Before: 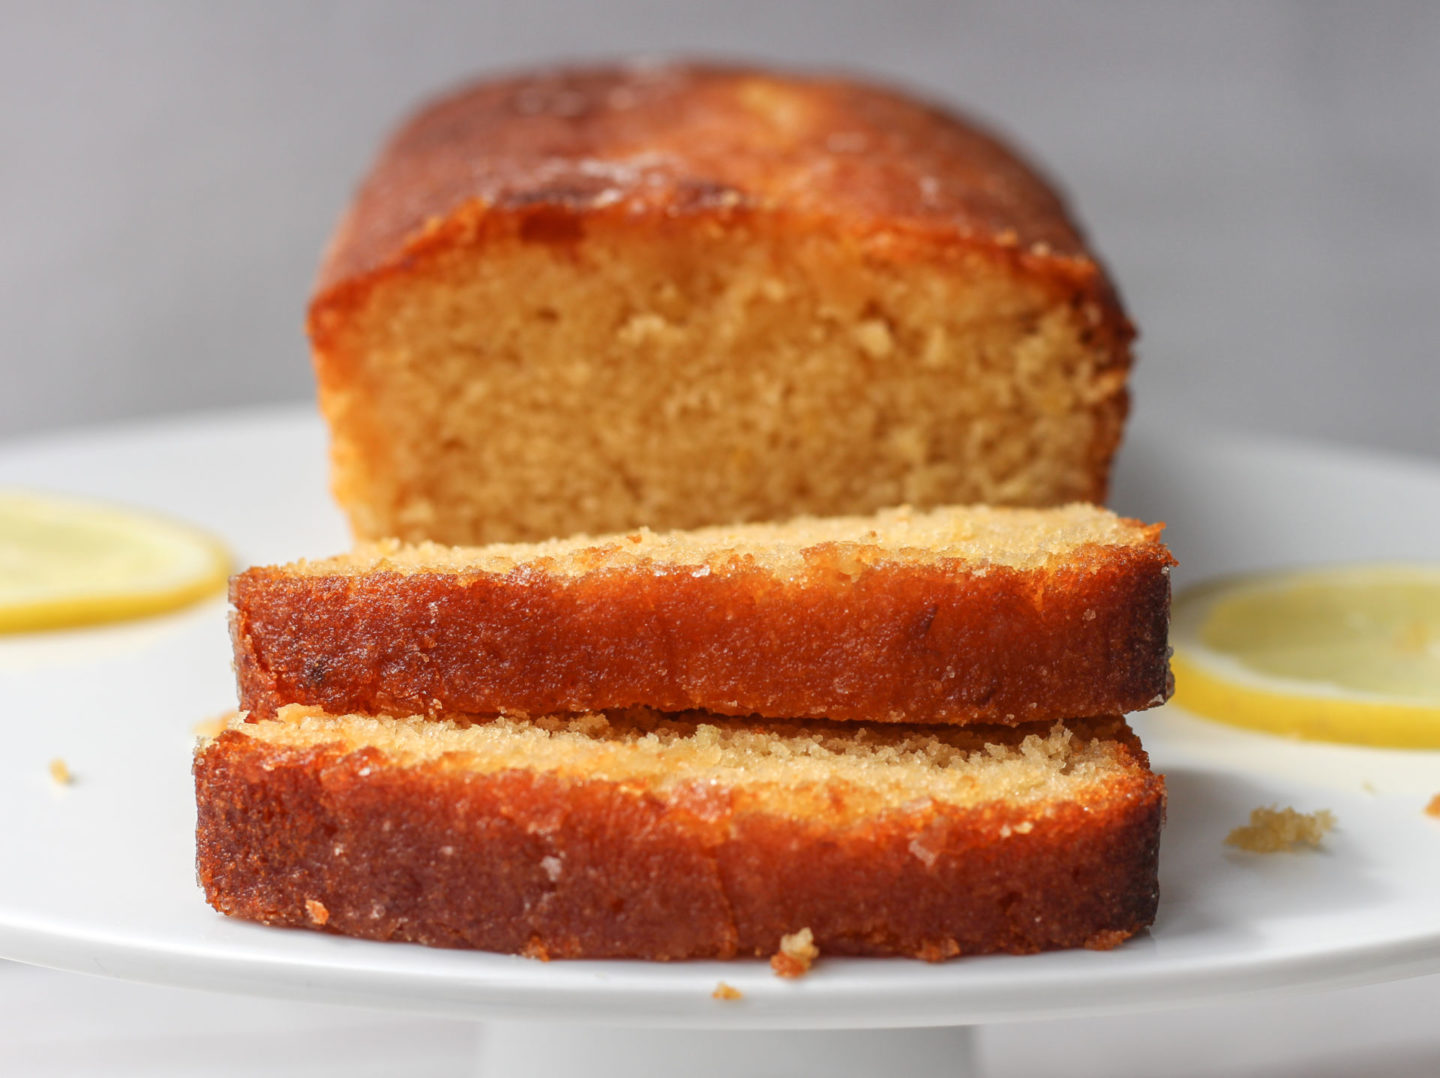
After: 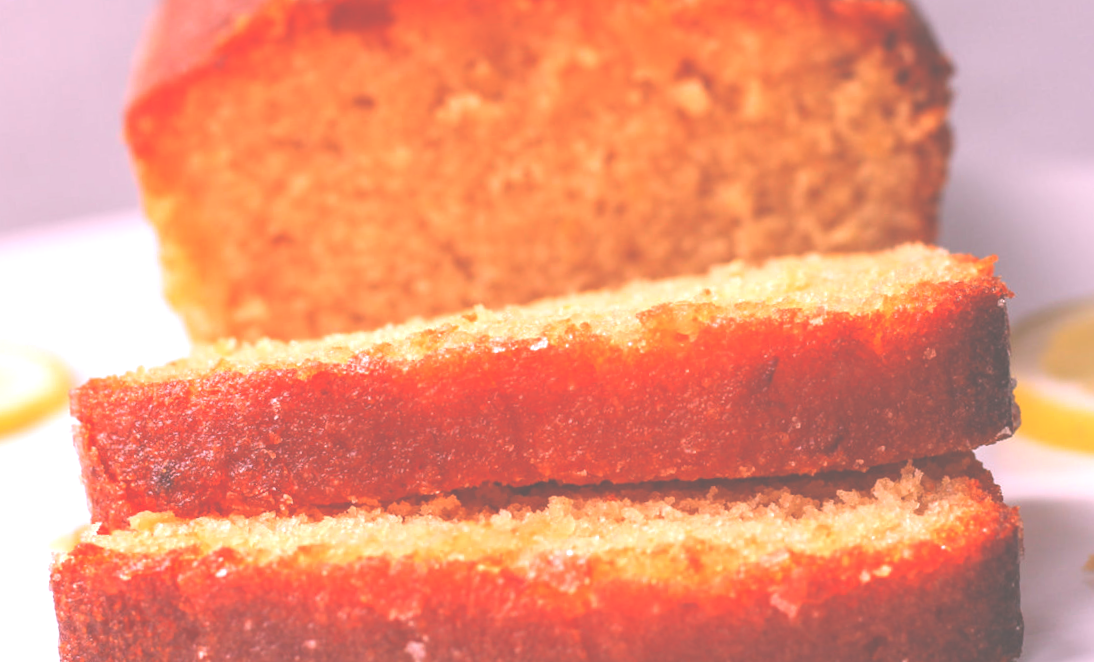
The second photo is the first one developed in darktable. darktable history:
white balance: red 1.188, blue 1.11
rotate and perspective: rotation -5°, crop left 0.05, crop right 0.952, crop top 0.11, crop bottom 0.89
crop: left 9.712%, top 16.928%, right 10.845%, bottom 12.332%
exposure: black level correction -0.071, exposure 0.5 EV, compensate highlight preservation false
vibrance: vibrance 50%
